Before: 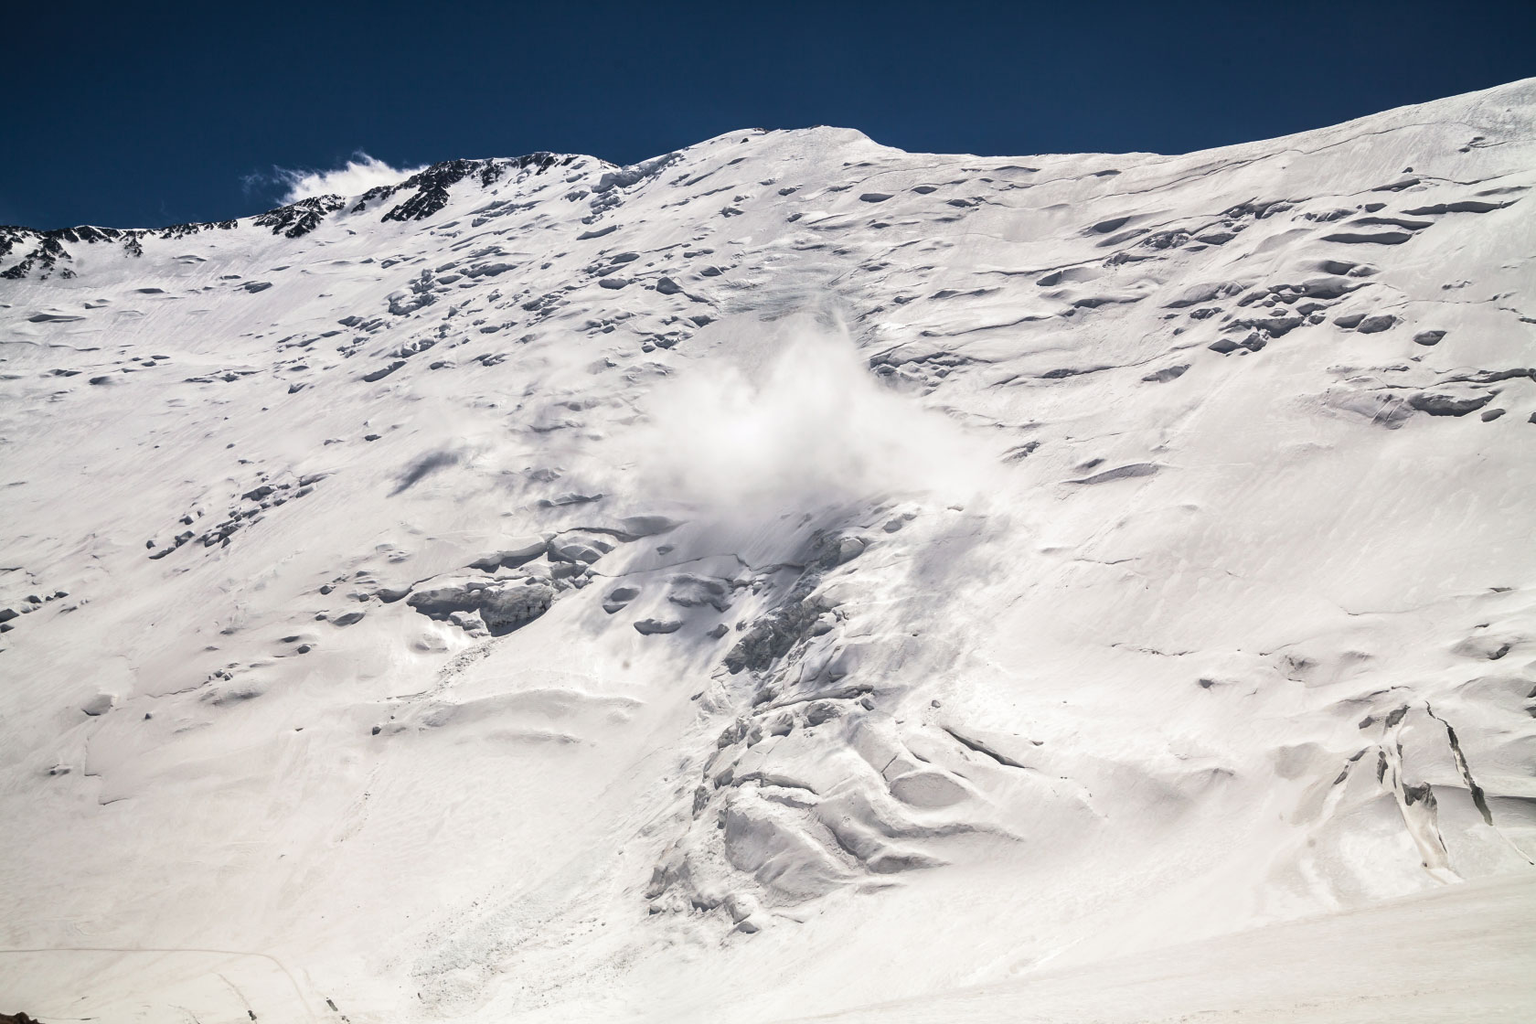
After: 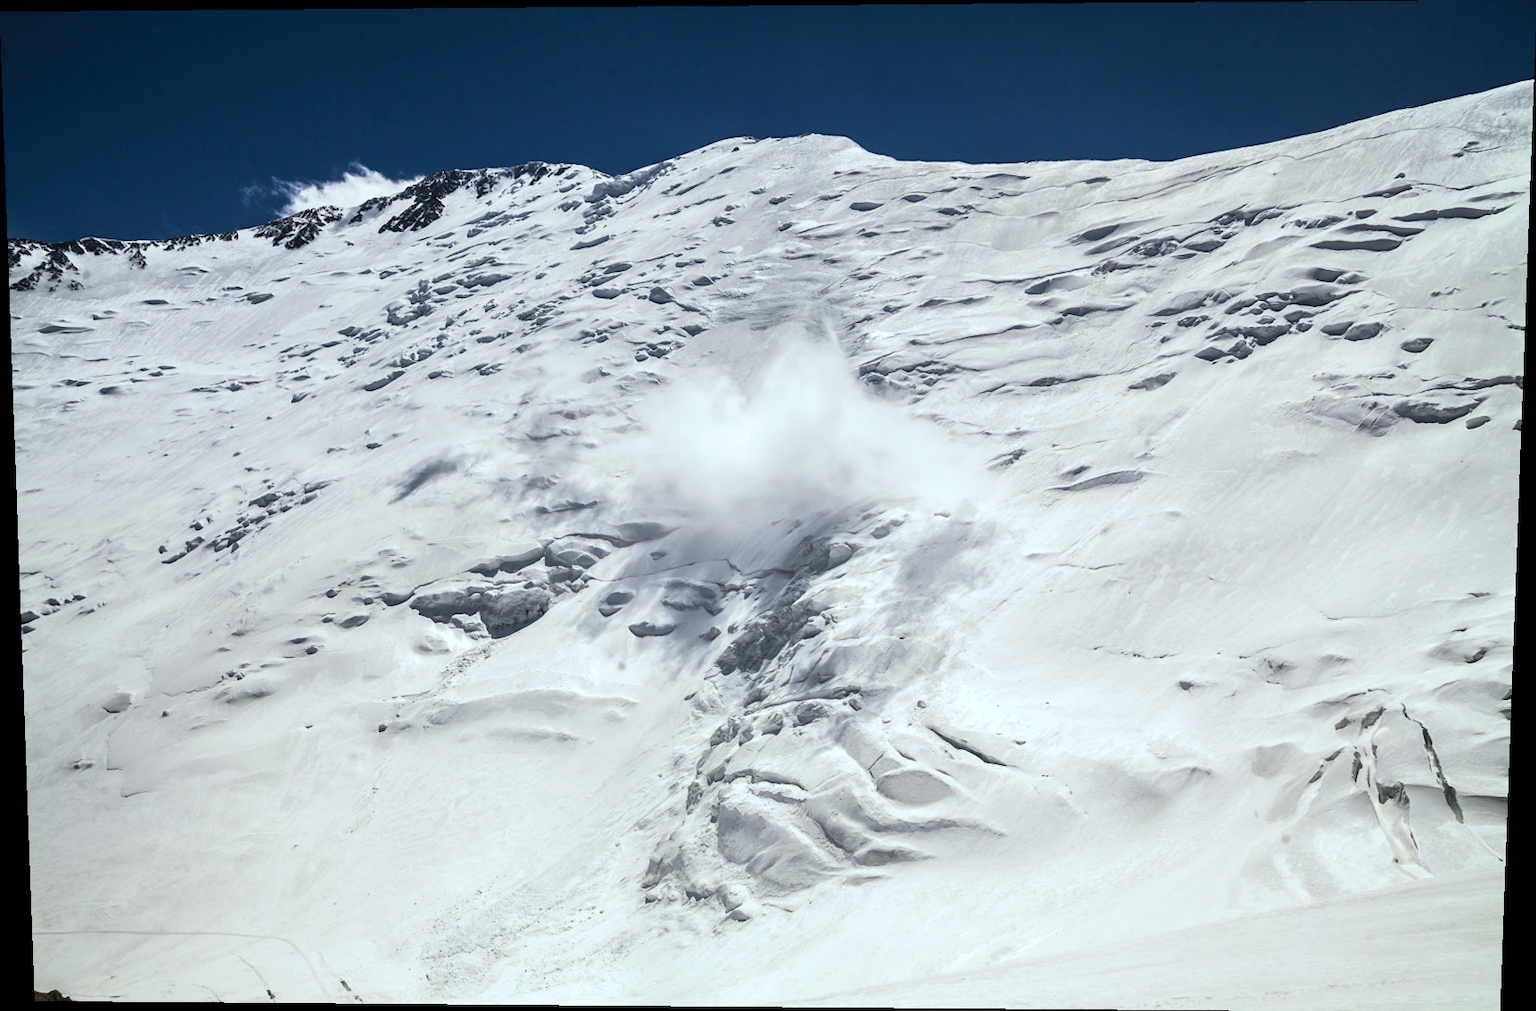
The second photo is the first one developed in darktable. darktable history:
color calibration: illuminant Planckian (black body), adaptation linear Bradford (ICC v4), x 0.361, y 0.366, temperature 4511.61 K, saturation algorithm version 1 (2020)
rotate and perspective: lens shift (vertical) 0.048, lens shift (horizontal) -0.024, automatic cropping off
